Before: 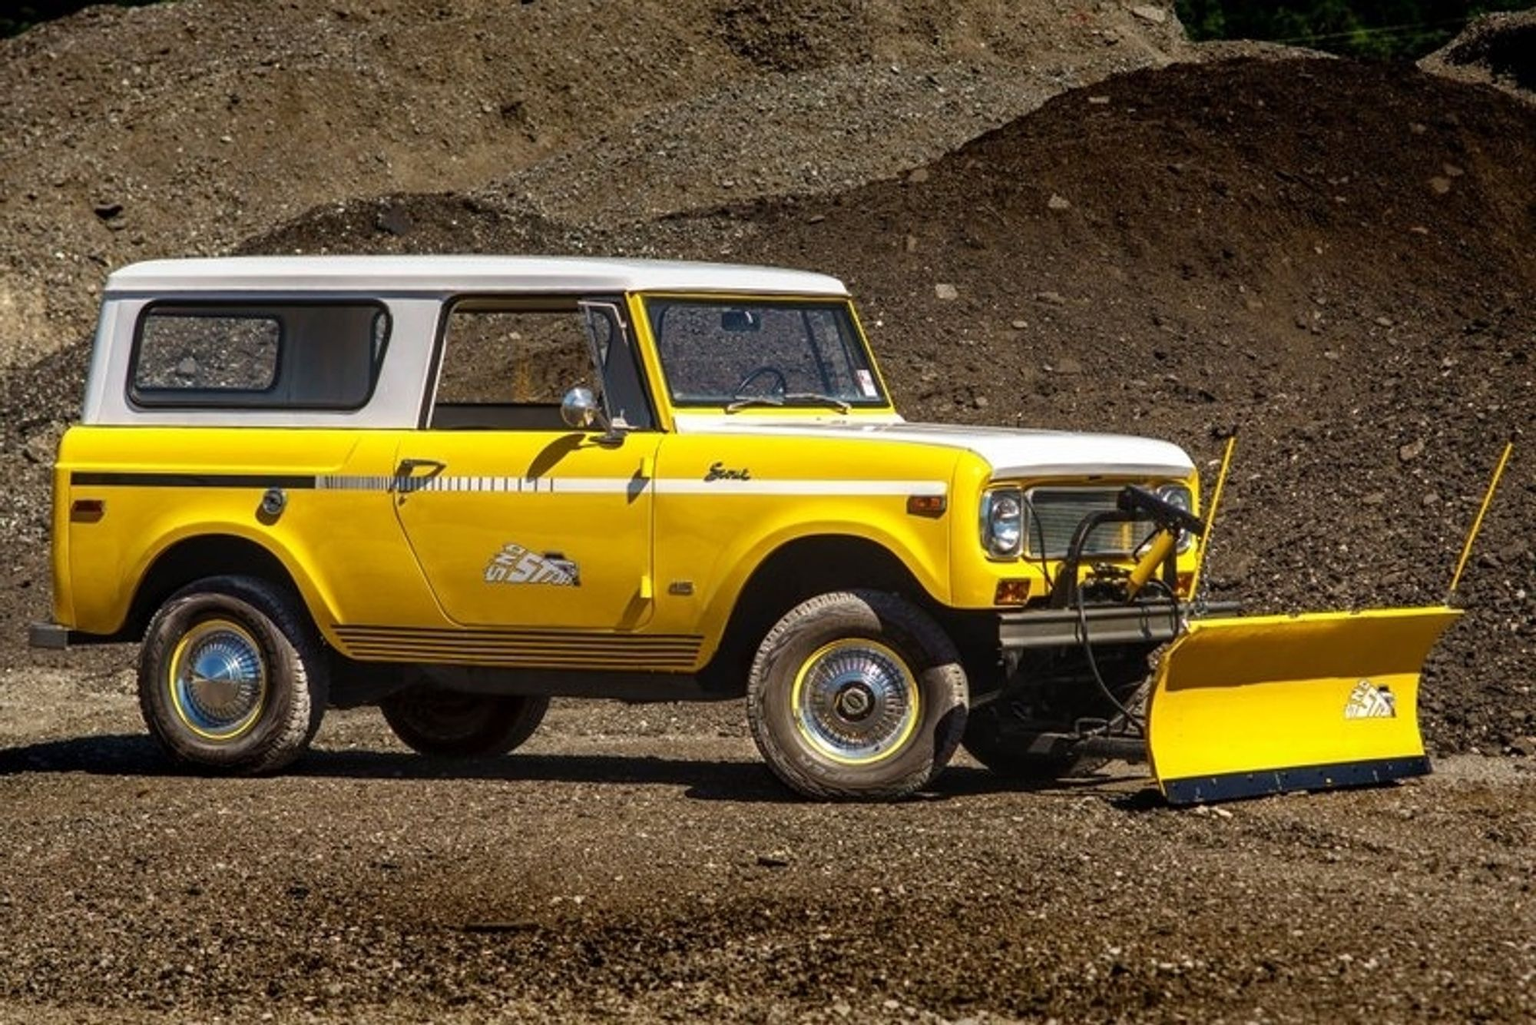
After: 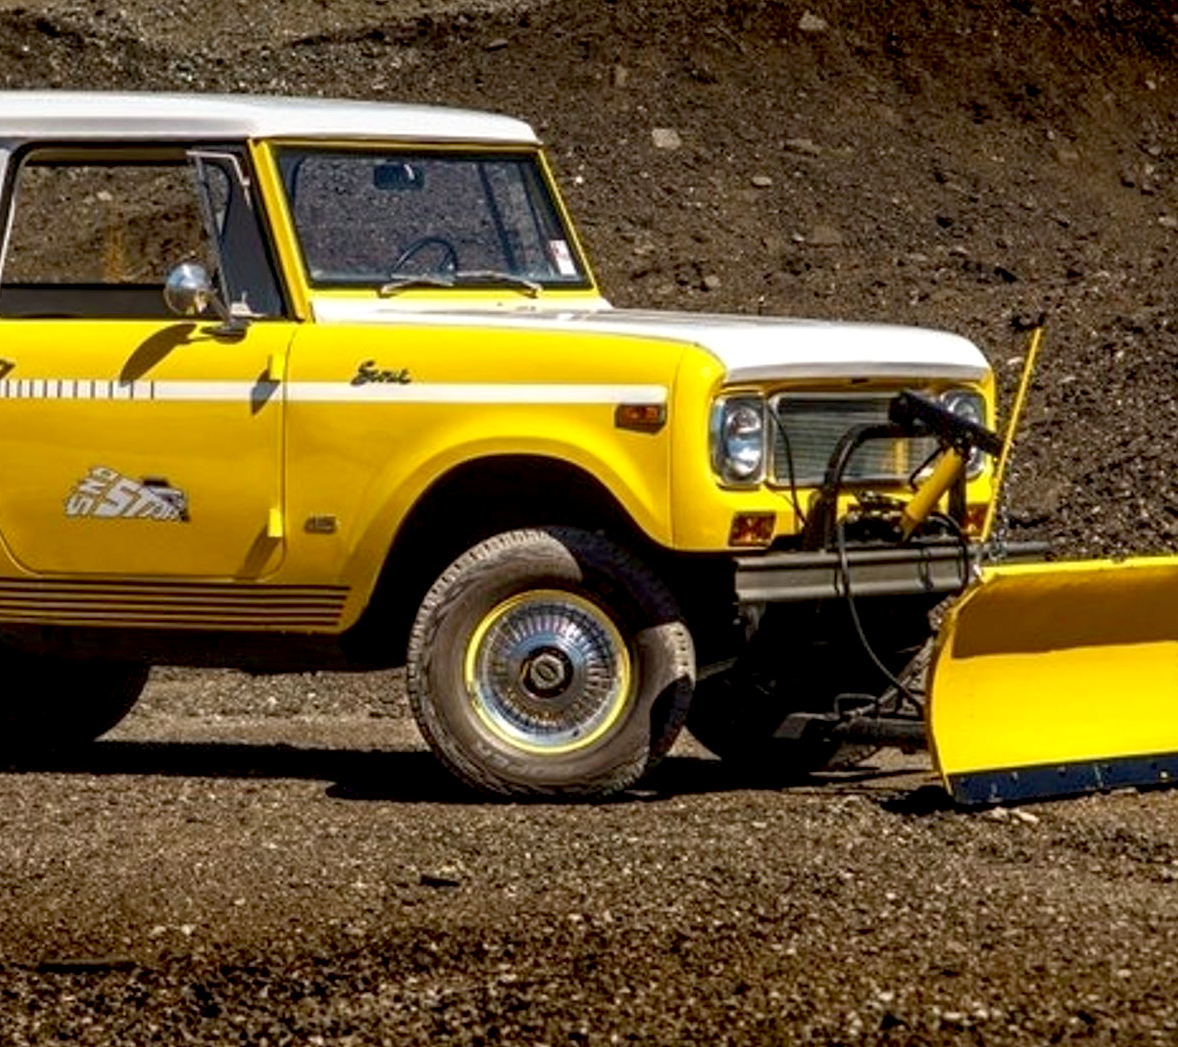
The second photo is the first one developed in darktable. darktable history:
crop and rotate: left 28.333%, top 18.09%, right 12.735%, bottom 3.35%
exposure: black level correction 0.009, exposure 0.107 EV, compensate highlight preservation false
